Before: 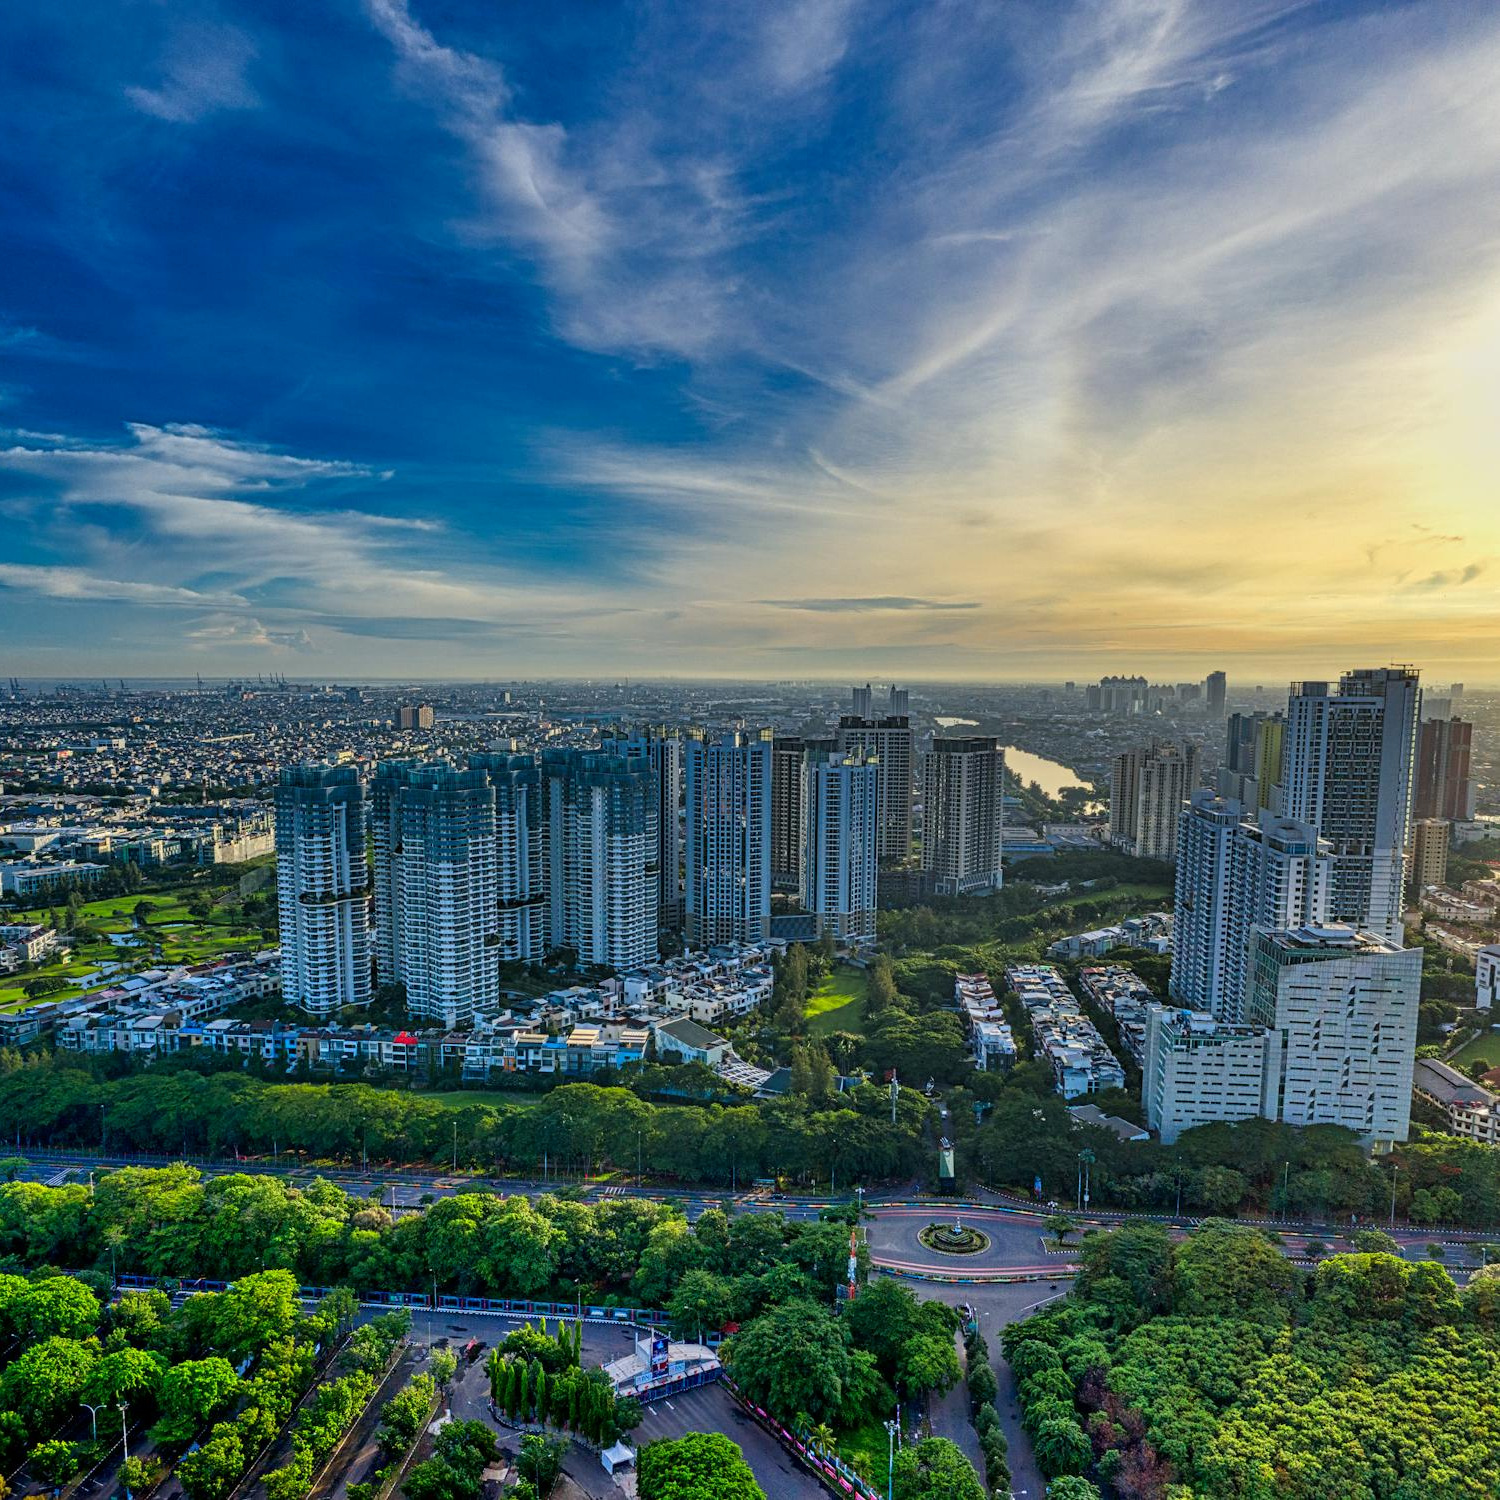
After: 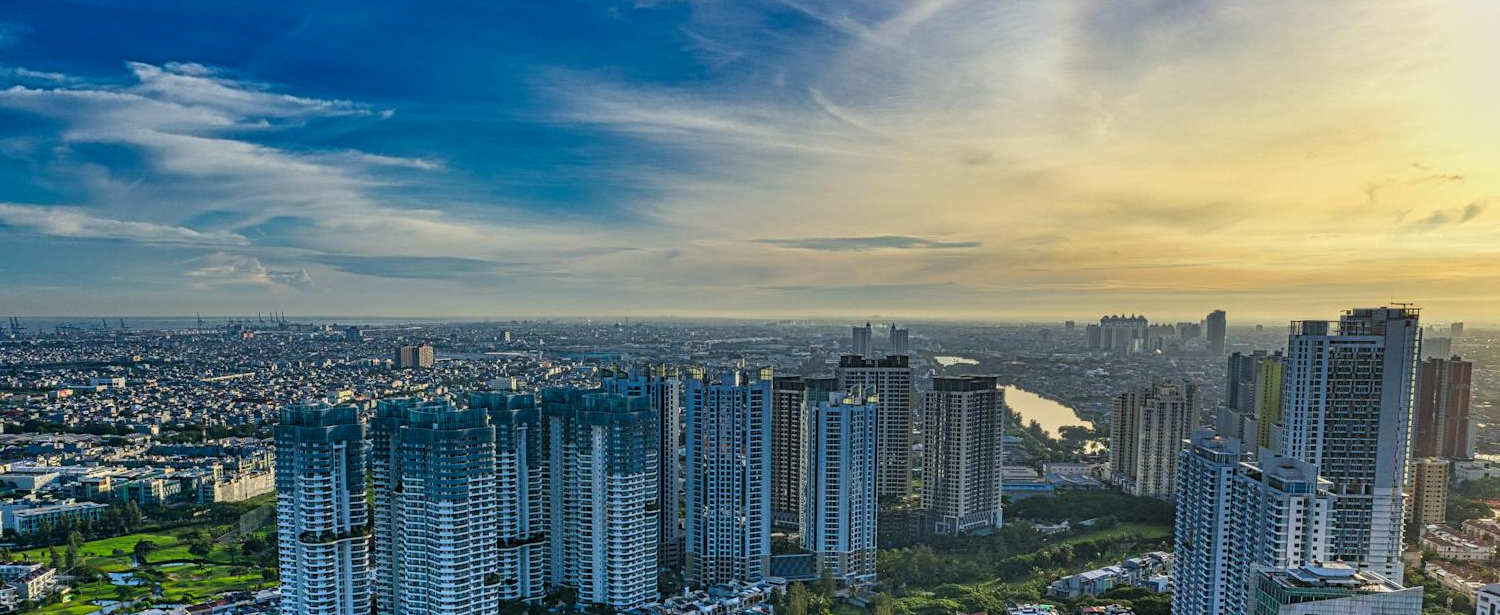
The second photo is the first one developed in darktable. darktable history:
crop and rotate: top 24.083%, bottom 34.874%
